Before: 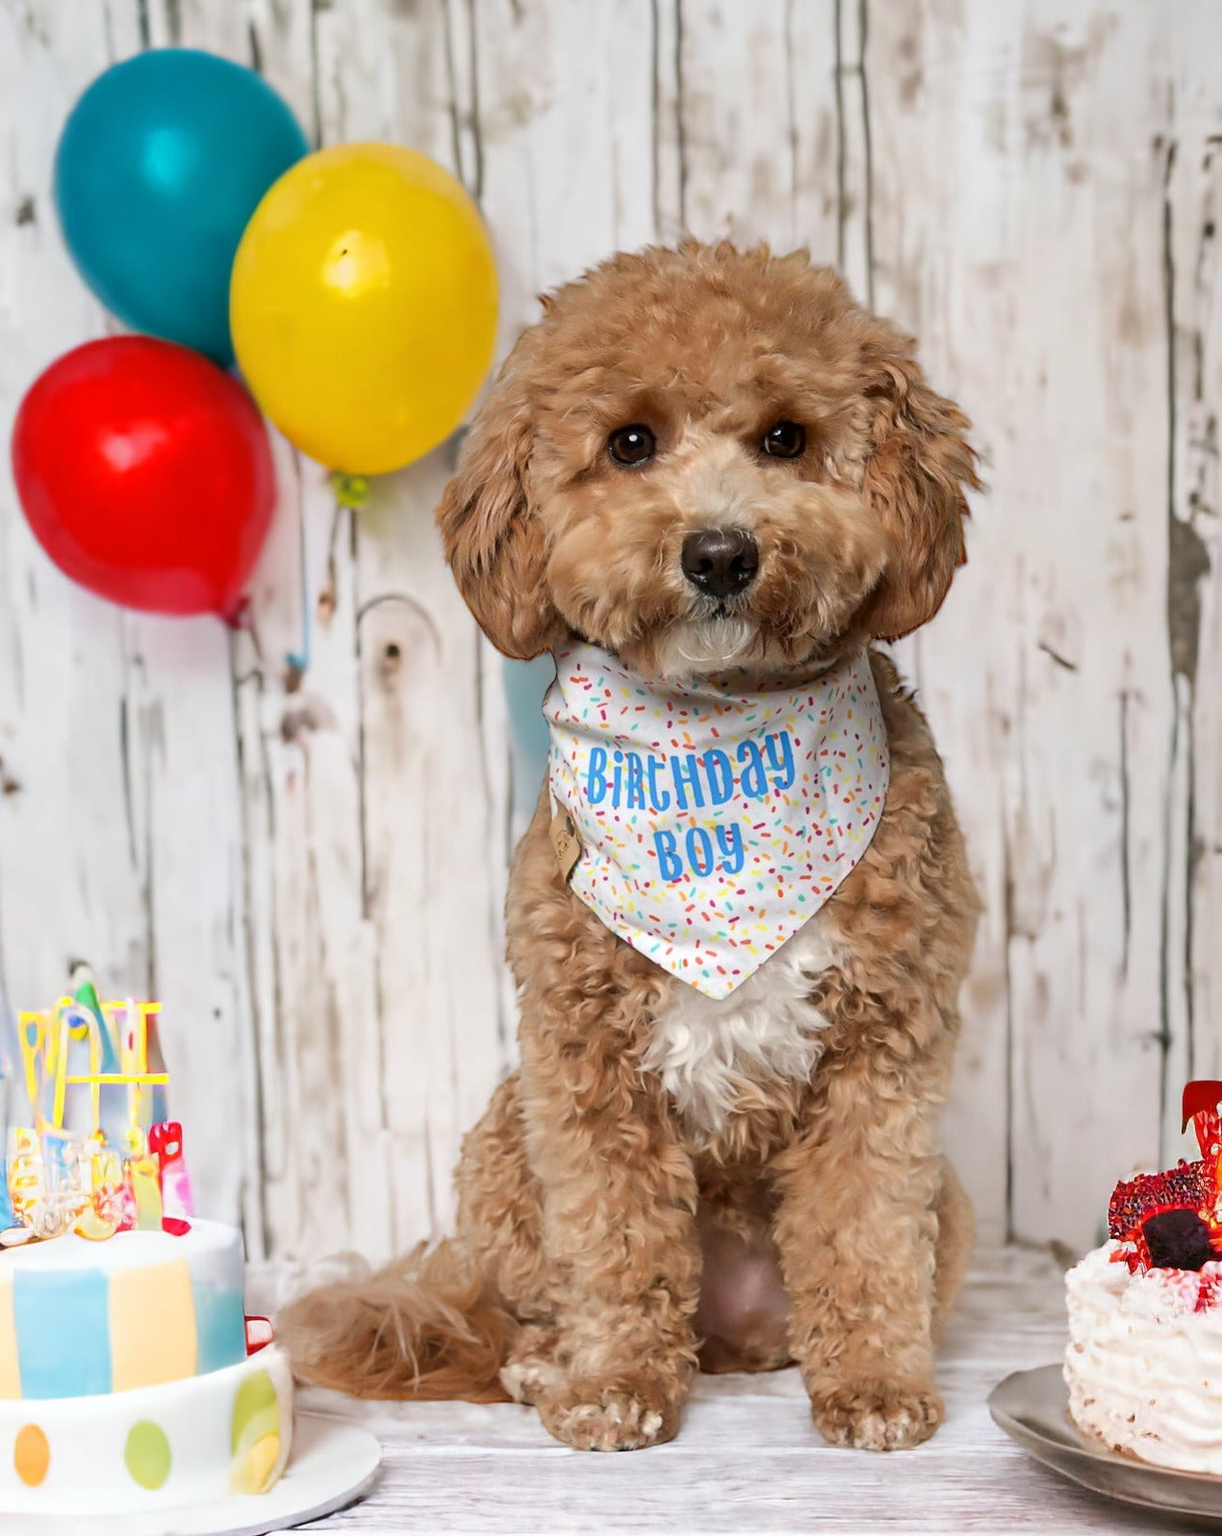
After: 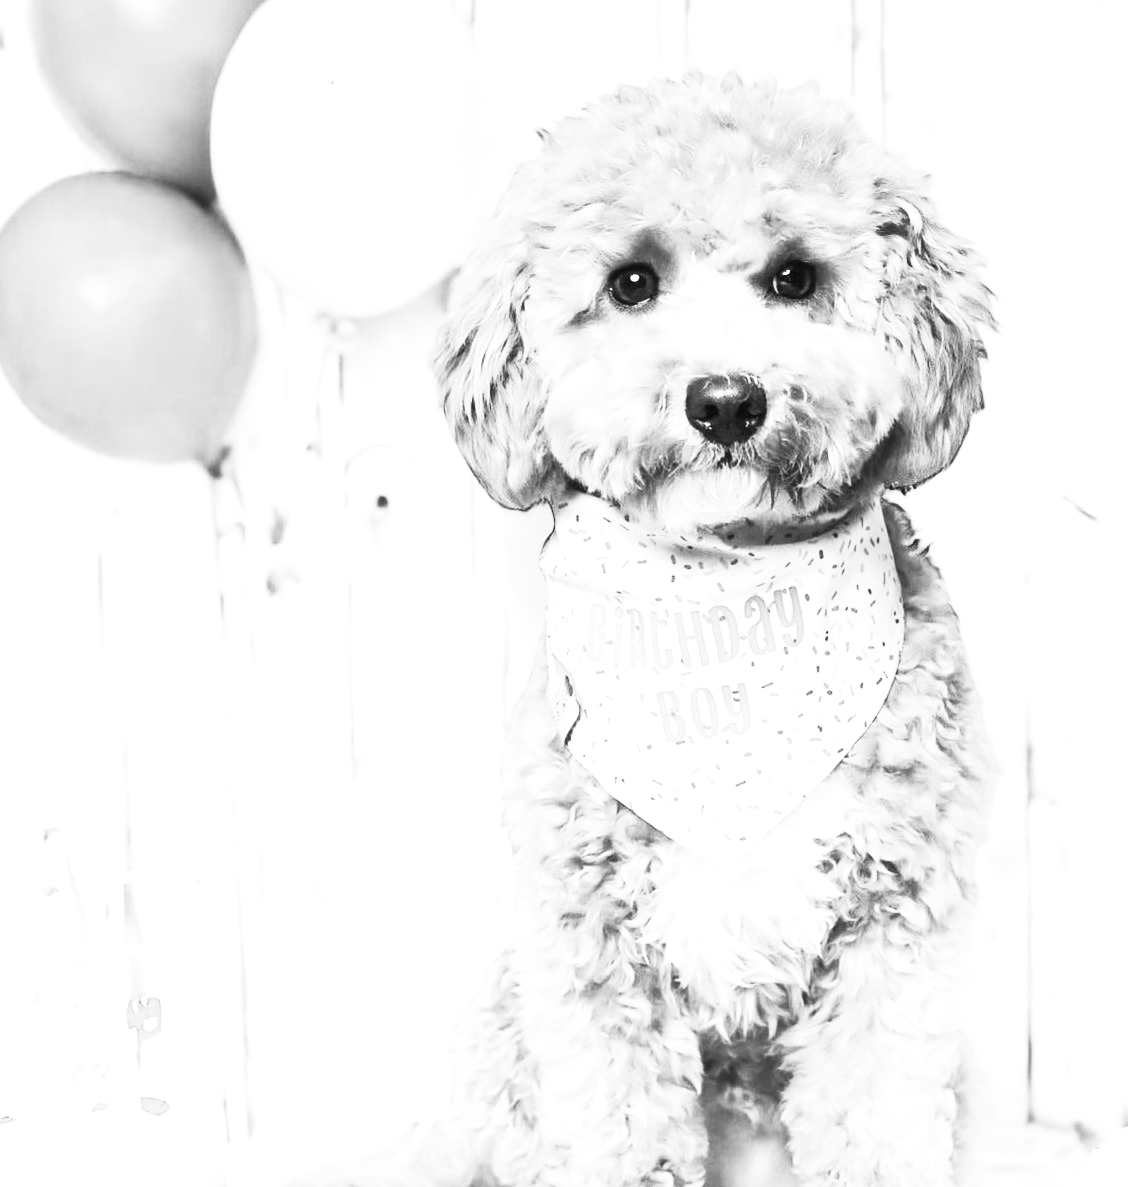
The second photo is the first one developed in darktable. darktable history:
crop and rotate: left 2.425%, top 11.305%, right 9.6%, bottom 15.08%
contrast brightness saturation: contrast 0.53, brightness 0.47, saturation -1
exposure: black level correction 0, exposure 1.2 EV, compensate exposure bias true, compensate highlight preservation false
